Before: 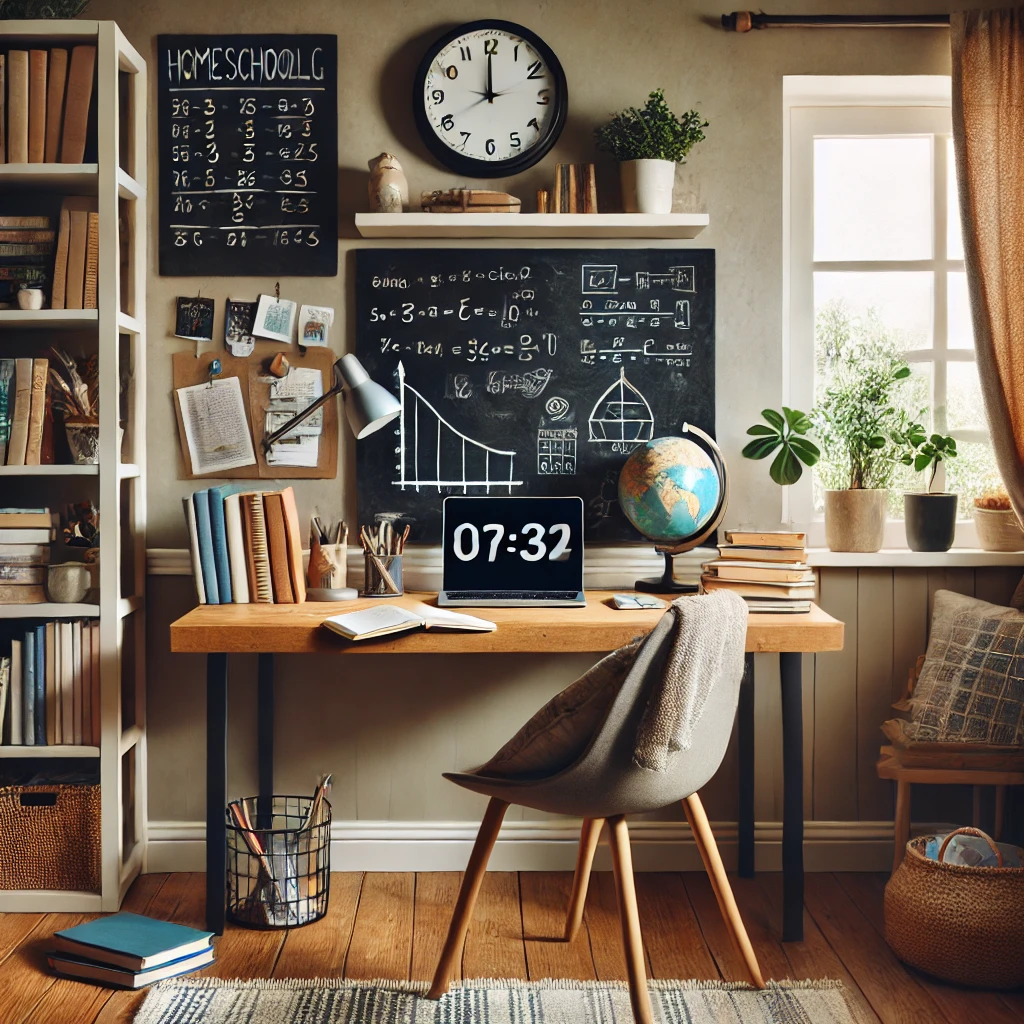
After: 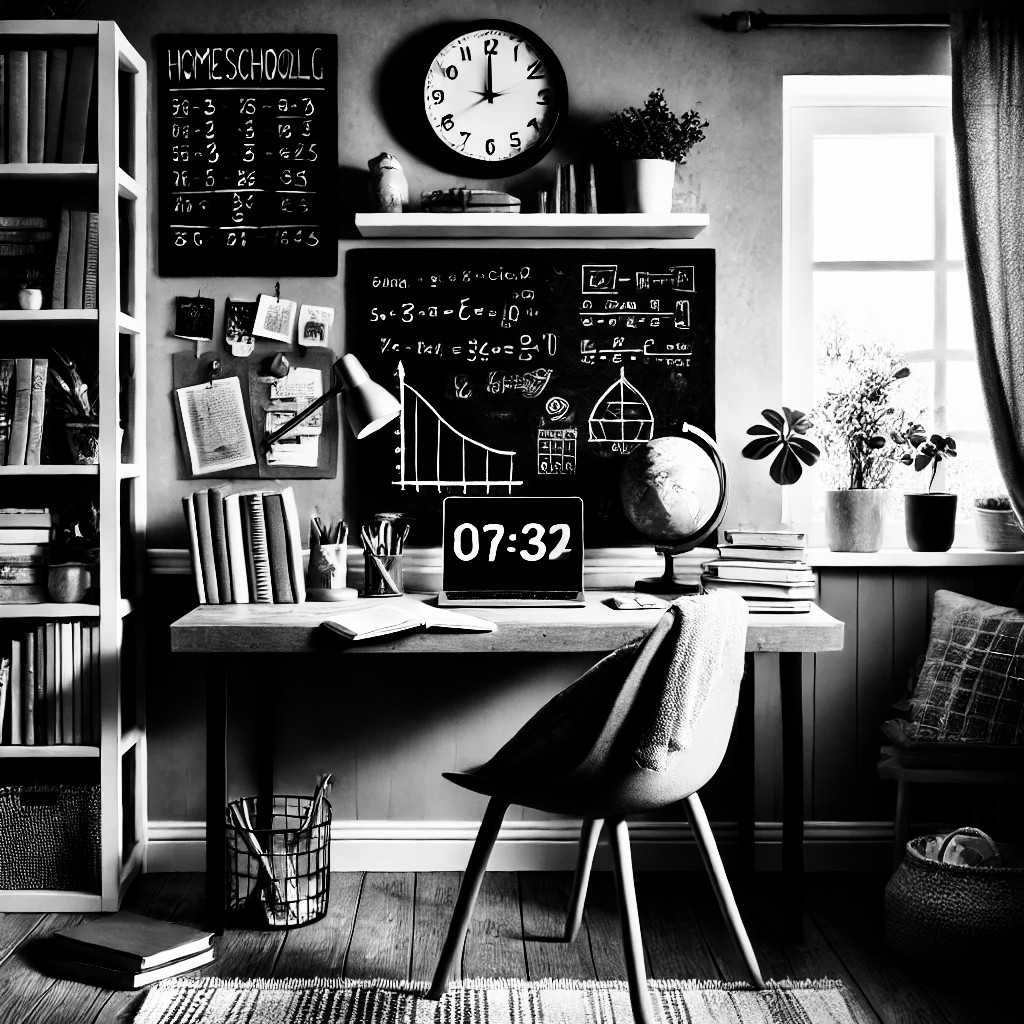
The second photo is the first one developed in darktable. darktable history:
contrast brightness saturation: contrast 0.019, brightness -0.996, saturation -0.998
base curve: curves: ch0 [(0, 0) (0.007, 0.004) (0.027, 0.03) (0.046, 0.07) (0.207, 0.54) (0.442, 0.872) (0.673, 0.972) (1, 1)]
